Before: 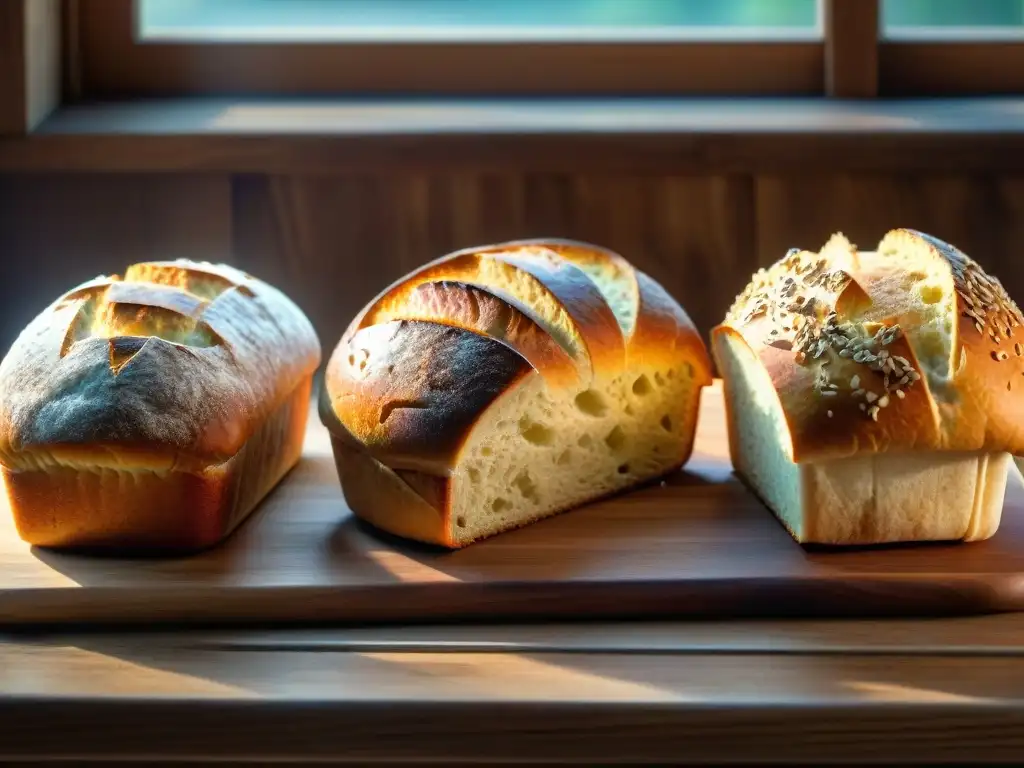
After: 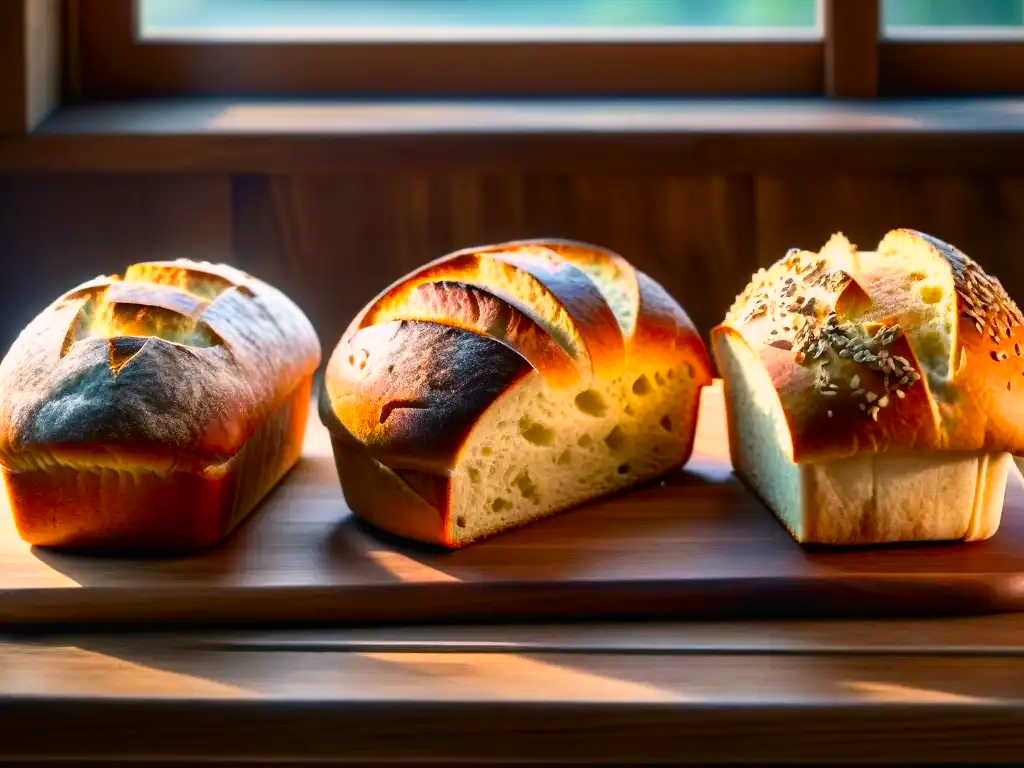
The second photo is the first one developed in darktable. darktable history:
contrast brightness saturation: contrast 0.176, saturation 0.3
exposure: compensate highlight preservation false
color correction: highlights a* 12.38, highlights b* 5.39
